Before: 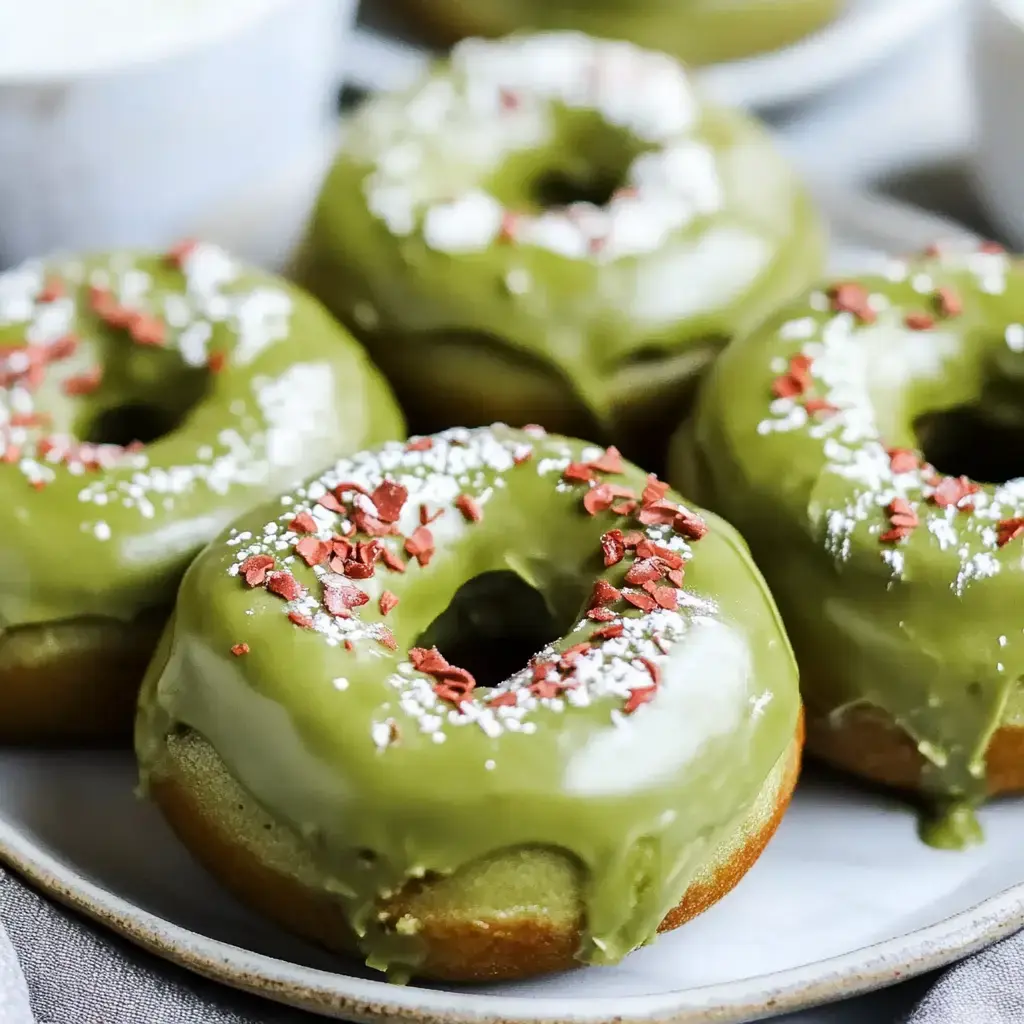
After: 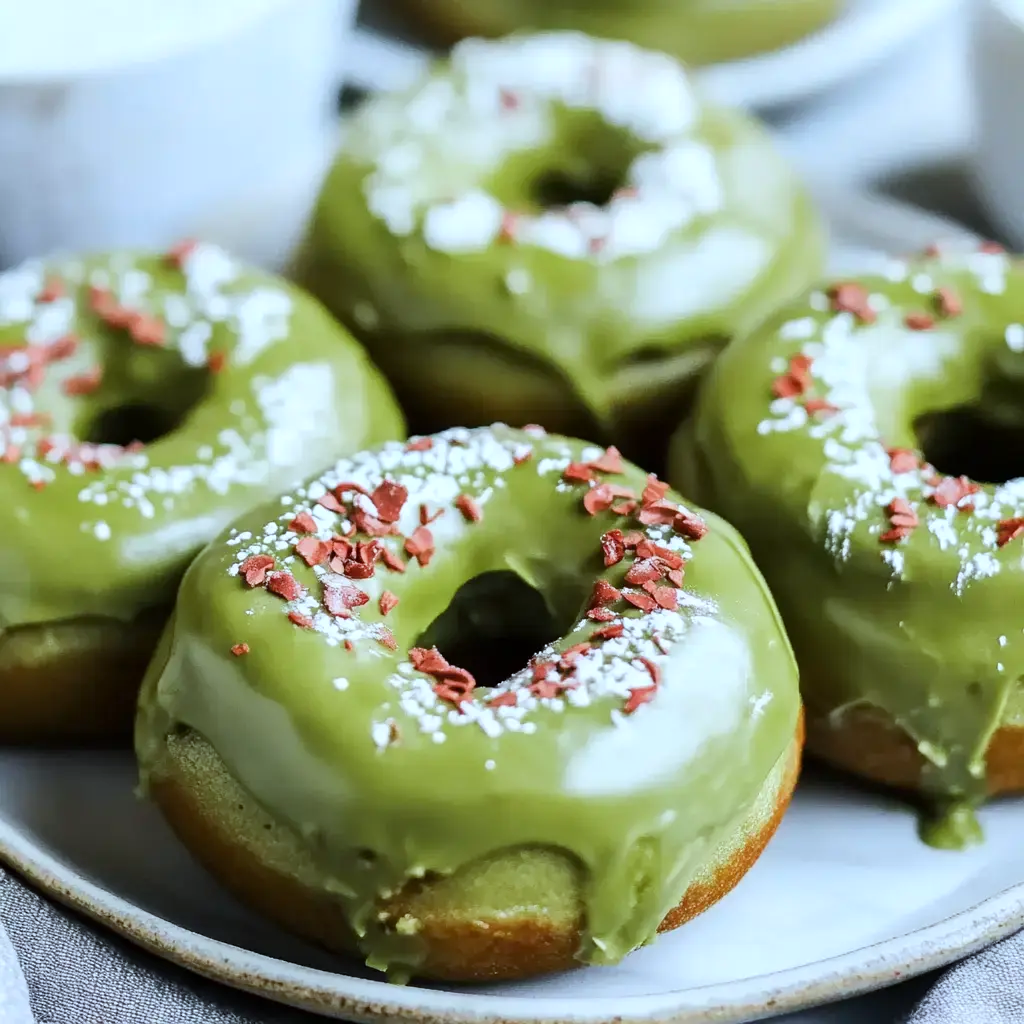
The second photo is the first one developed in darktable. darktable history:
white balance: red 0.983, blue 1.036
color calibration: illuminant Planckian (black body), adaptation linear Bradford (ICC v4), x 0.361, y 0.366, temperature 4511.61 K, saturation algorithm version 1 (2020)
